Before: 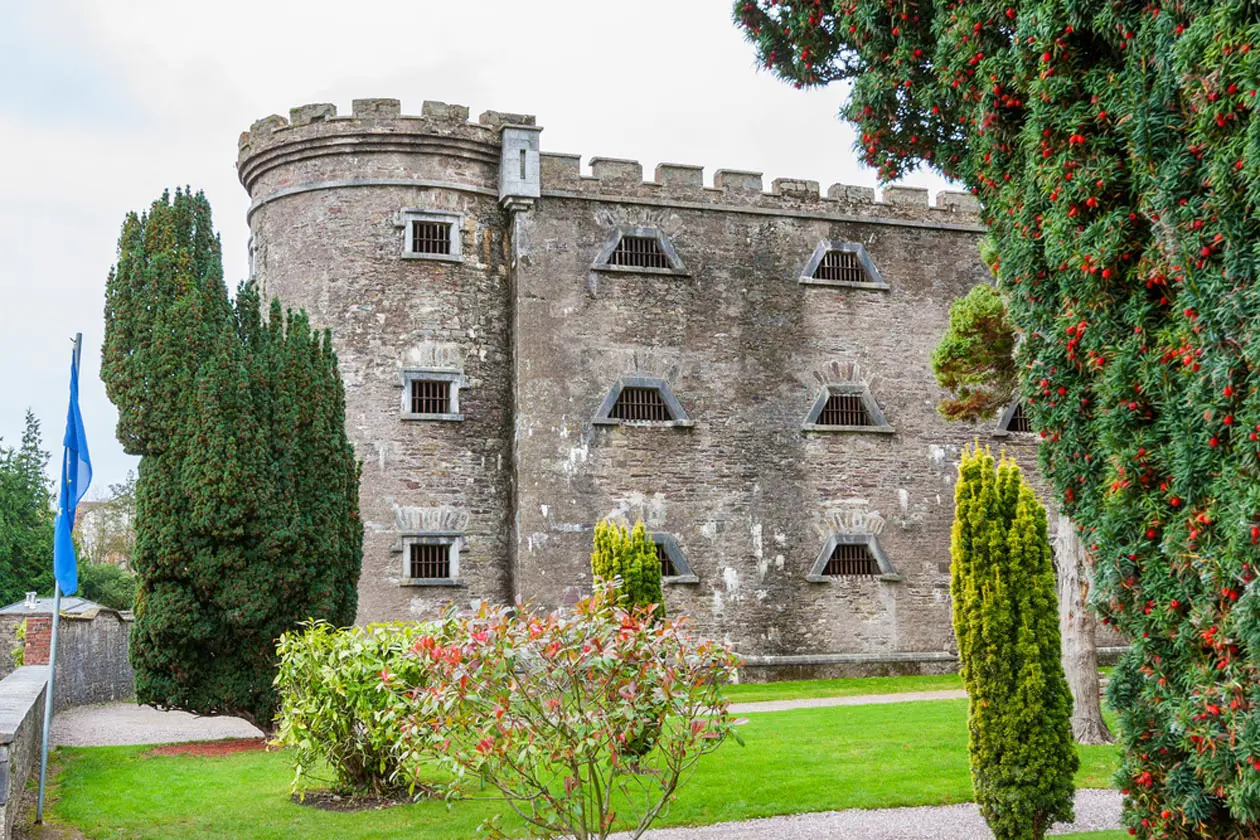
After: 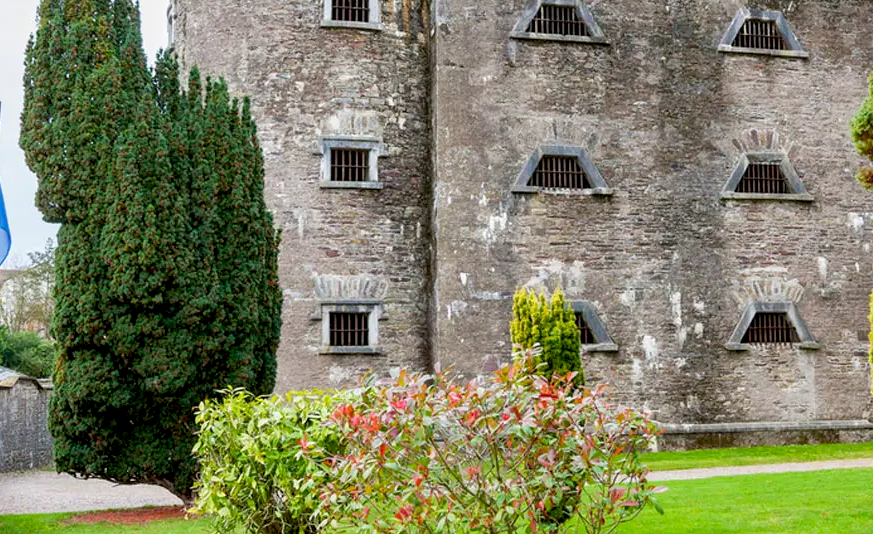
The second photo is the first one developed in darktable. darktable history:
crop: left 6.488%, top 27.668%, right 24.183%, bottom 8.656%
exposure: black level correction 0.011, compensate highlight preservation false
